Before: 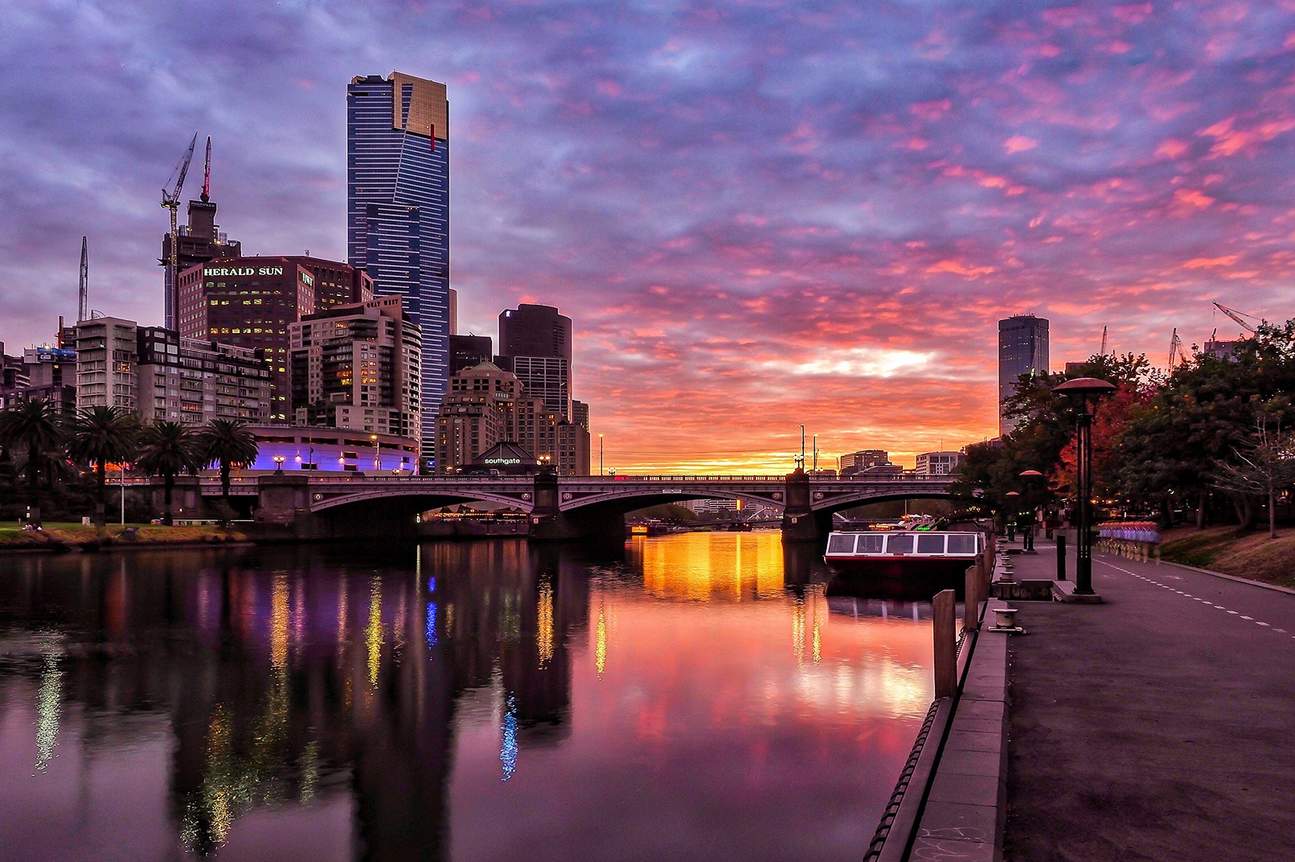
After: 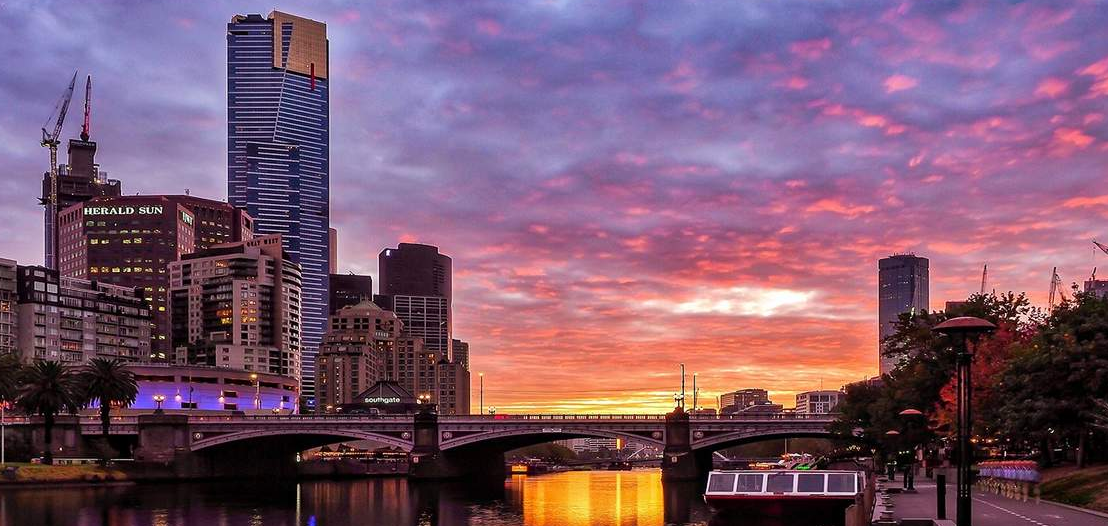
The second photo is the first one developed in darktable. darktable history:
crop and rotate: left 9.311%, top 7.108%, right 5.068%, bottom 31.783%
